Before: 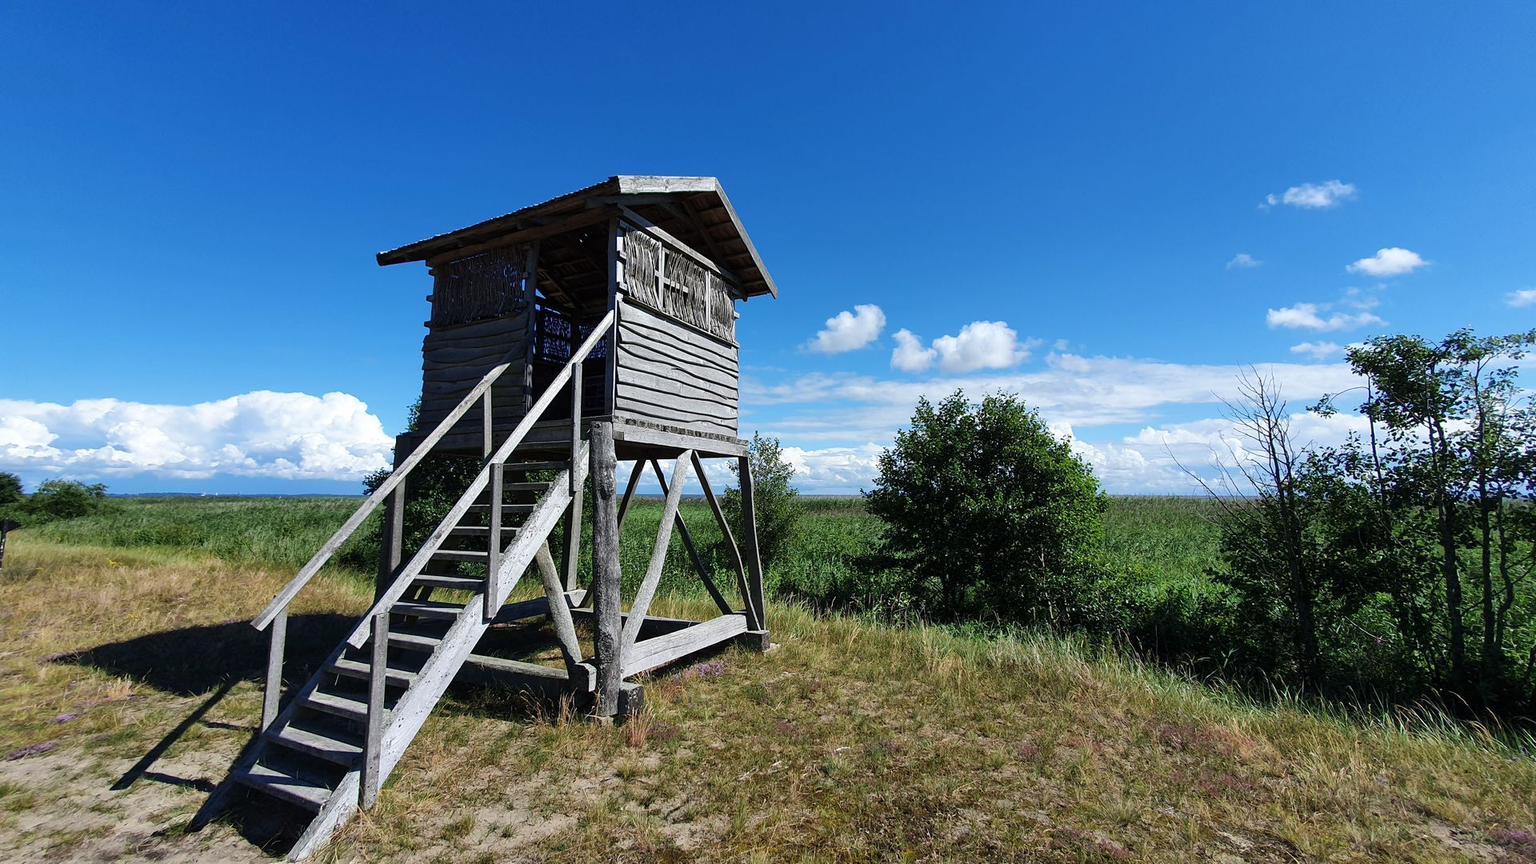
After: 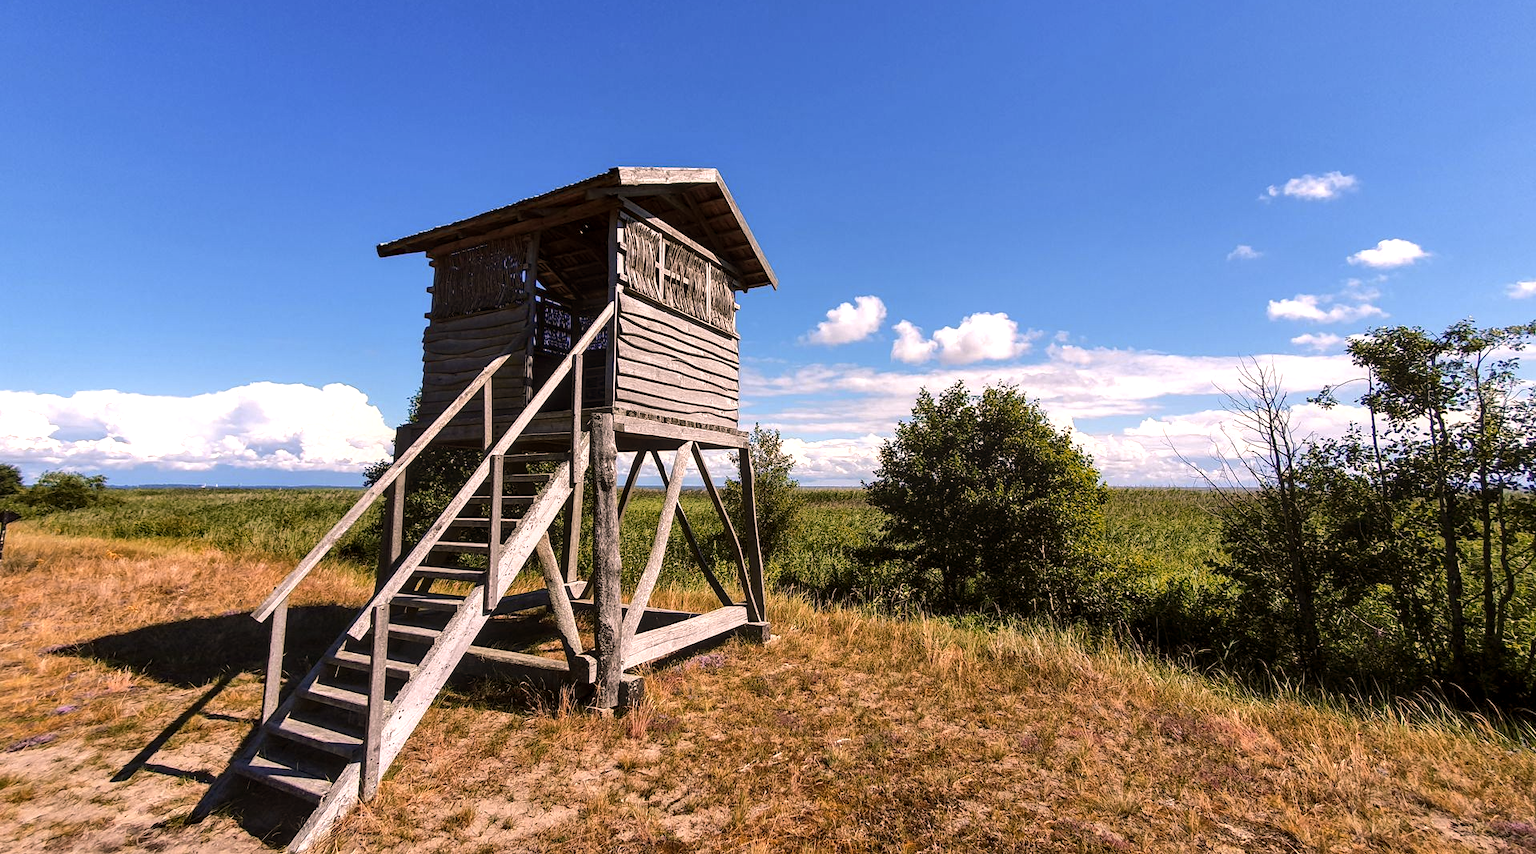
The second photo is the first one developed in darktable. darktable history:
color balance rgb: shadows lift › luminance -5%, shadows lift › chroma 1.1%, shadows lift › hue 219°, power › luminance 10%, power › chroma 2.83%, power › hue 60°, highlights gain › chroma 4.52%, highlights gain › hue 33.33°, saturation formula JzAzBz (2021)
local contrast: on, module defaults
shadows and highlights: shadows -20, white point adjustment -2, highlights -35
crop: top 1.049%, right 0.001%
color zones: curves: ch1 [(0, 0.469) (0.072, 0.457) (0.243, 0.494) (0.429, 0.5) (0.571, 0.5) (0.714, 0.5) (0.857, 0.5) (1, 0.469)]; ch2 [(0, 0.499) (0.143, 0.467) (0.242, 0.436) (0.429, 0.493) (0.571, 0.5) (0.714, 0.5) (0.857, 0.5) (1, 0.499)]
tone equalizer: -8 EV -0.417 EV, -7 EV -0.389 EV, -6 EV -0.333 EV, -5 EV -0.222 EV, -3 EV 0.222 EV, -2 EV 0.333 EV, -1 EV 0.389 EV, +0 EV 0.417 EV, edges refinement/feathering 500, mask exposure compensation -1.57 EV, preserve details no
exposure: exposure 0.217 EV, compensate highlight preservation false
